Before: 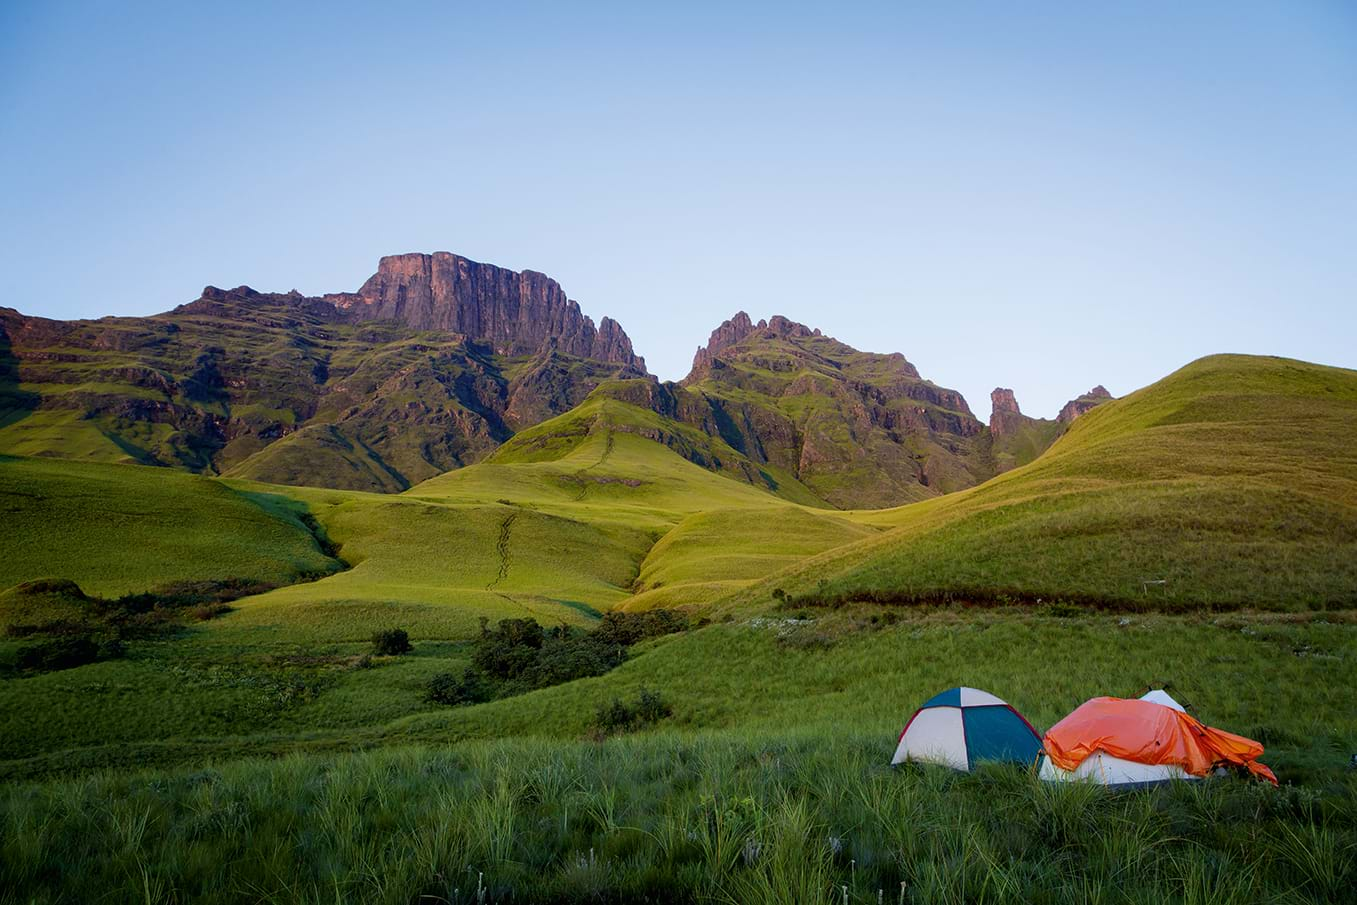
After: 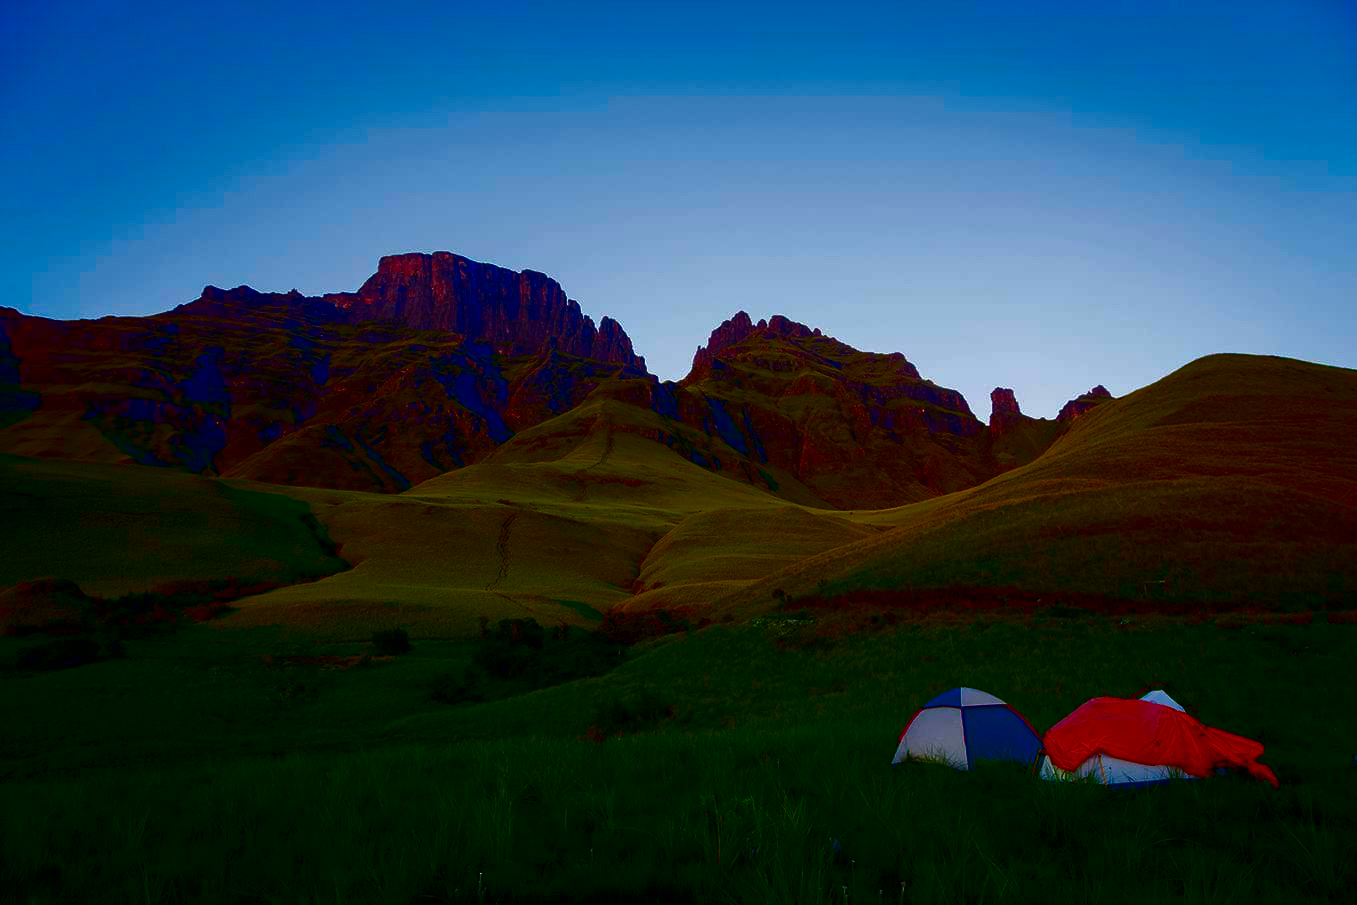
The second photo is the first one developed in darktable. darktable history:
sharpen: radius 2.853, amount 0.861, threshold 47.155
contrast brightness saturation: brightness -0.984, saturation 0.991
